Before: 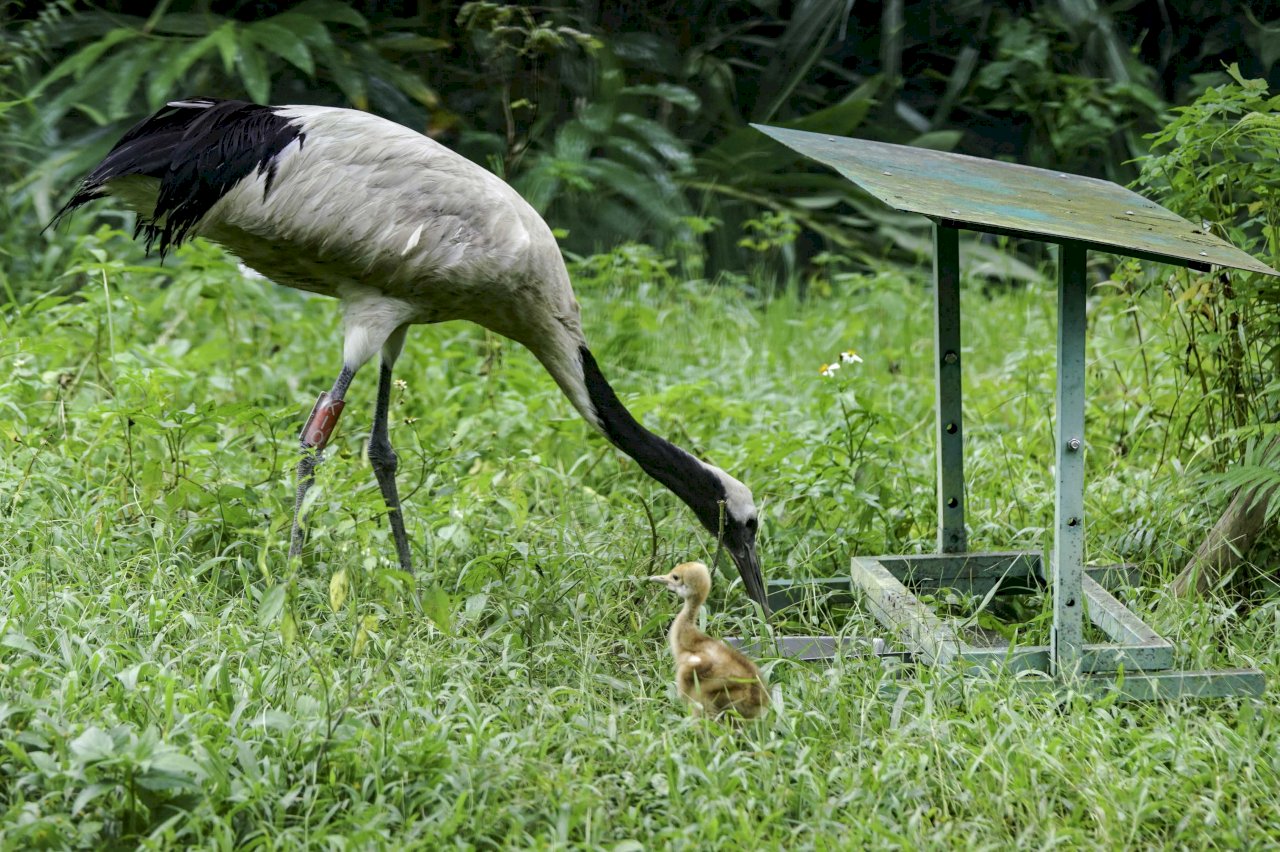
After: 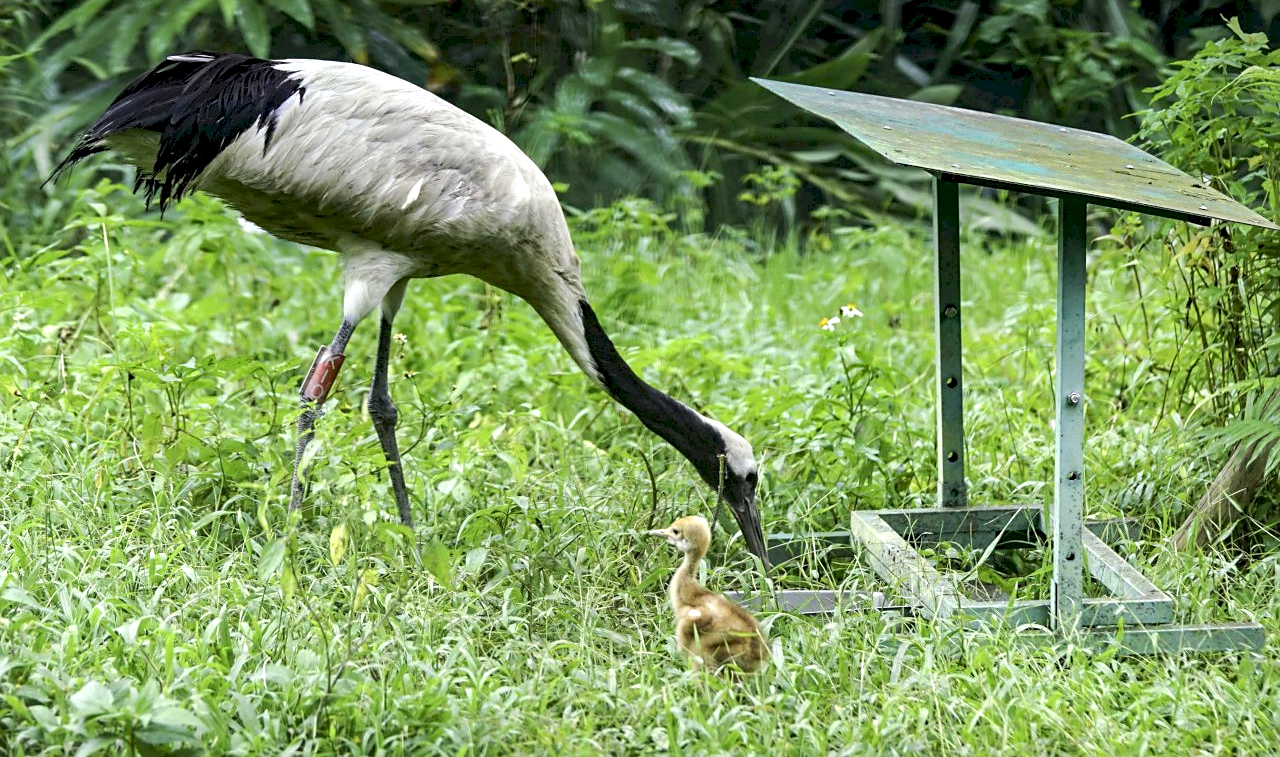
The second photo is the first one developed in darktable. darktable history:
exposure: black level correction 0.001, exposure 0.5 EV, compensate highlight preservation false
crop and rotate: top 5.439%, bottom 5.623%
sharpen: radius 1.861, amount 0.4, threshold 1.725
